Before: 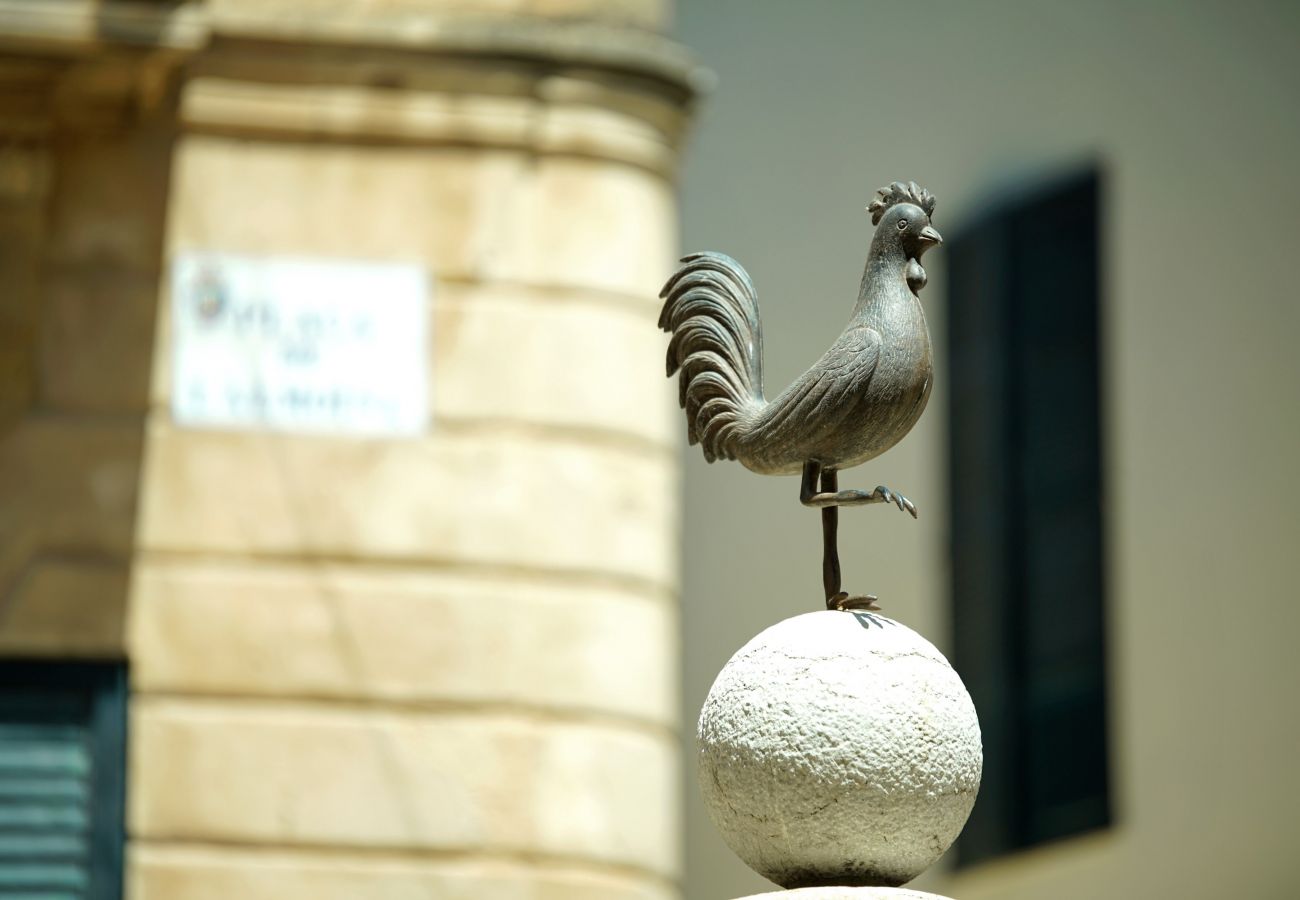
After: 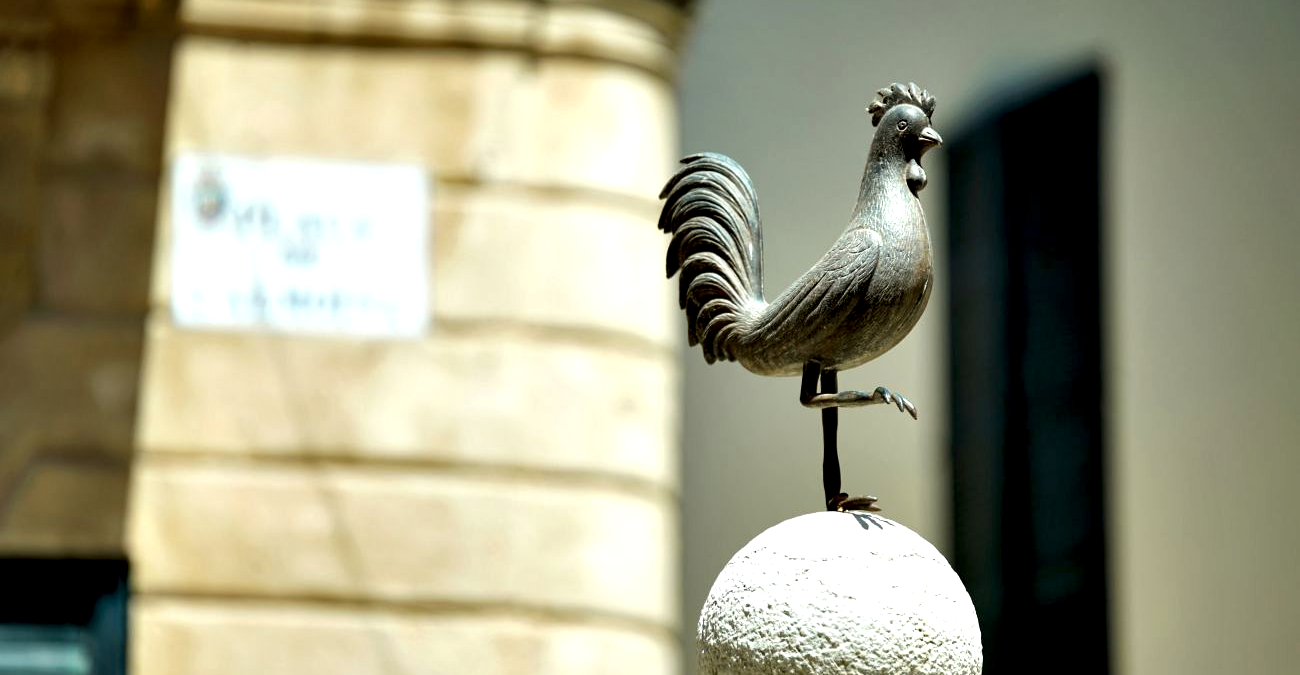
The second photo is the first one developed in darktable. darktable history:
crop: top 11.01%, bottom 13.951%
contrast equalizer: y [[0.6 ×6], [0.55 ×6], [0 ×6], [0 ×6], [0 ×6]]
